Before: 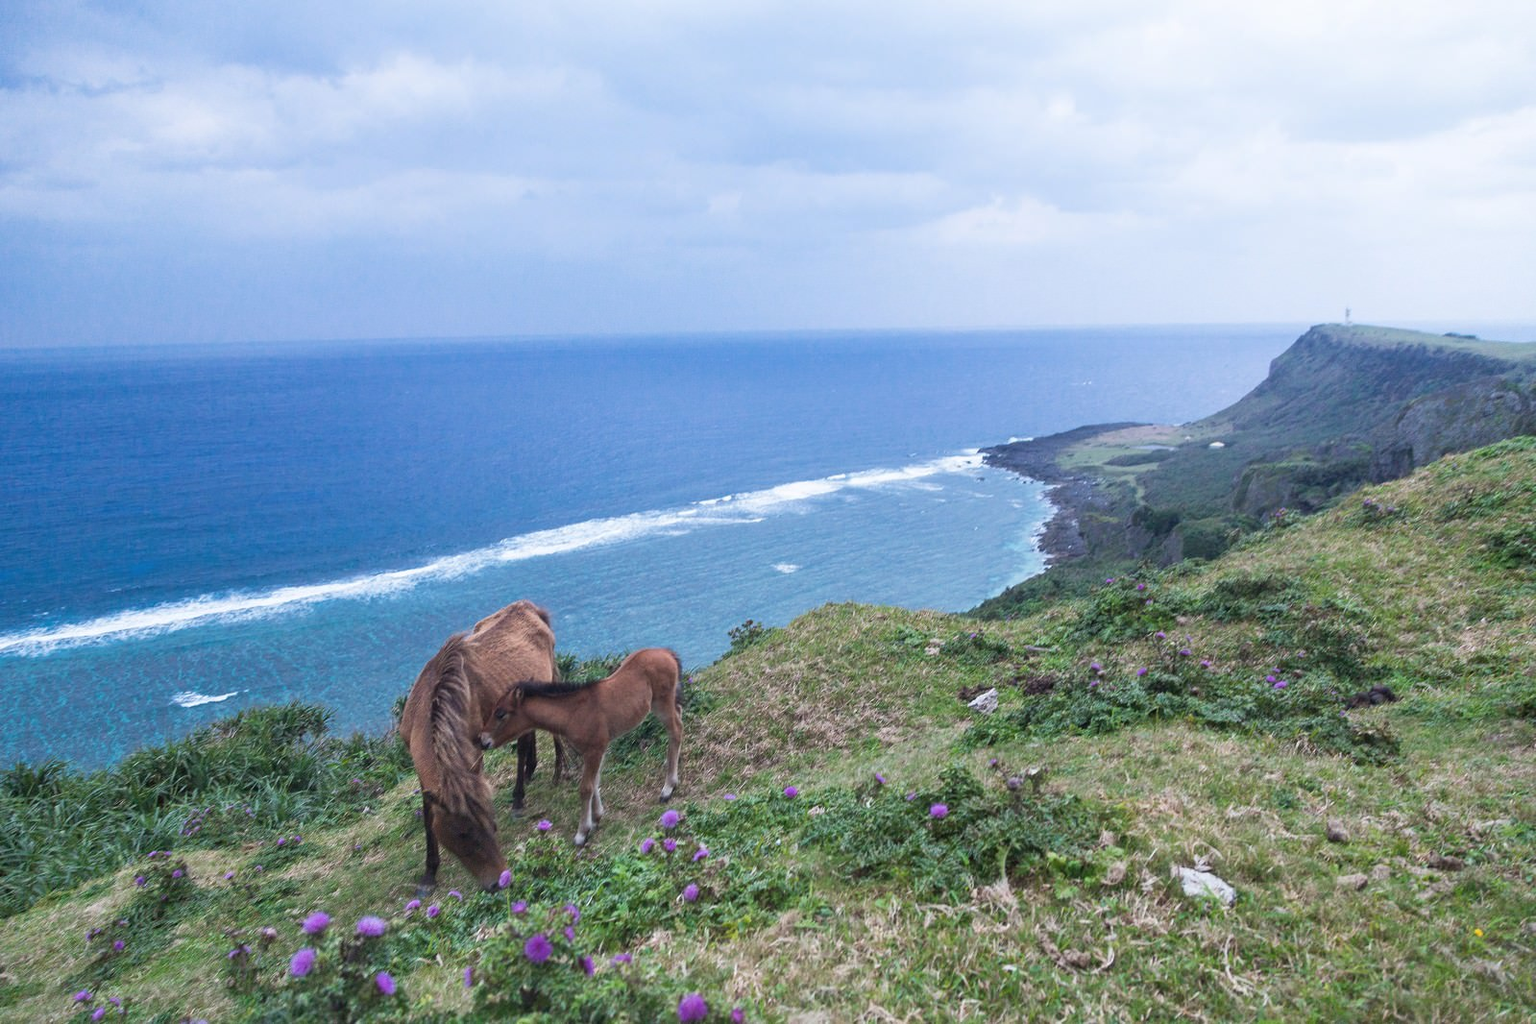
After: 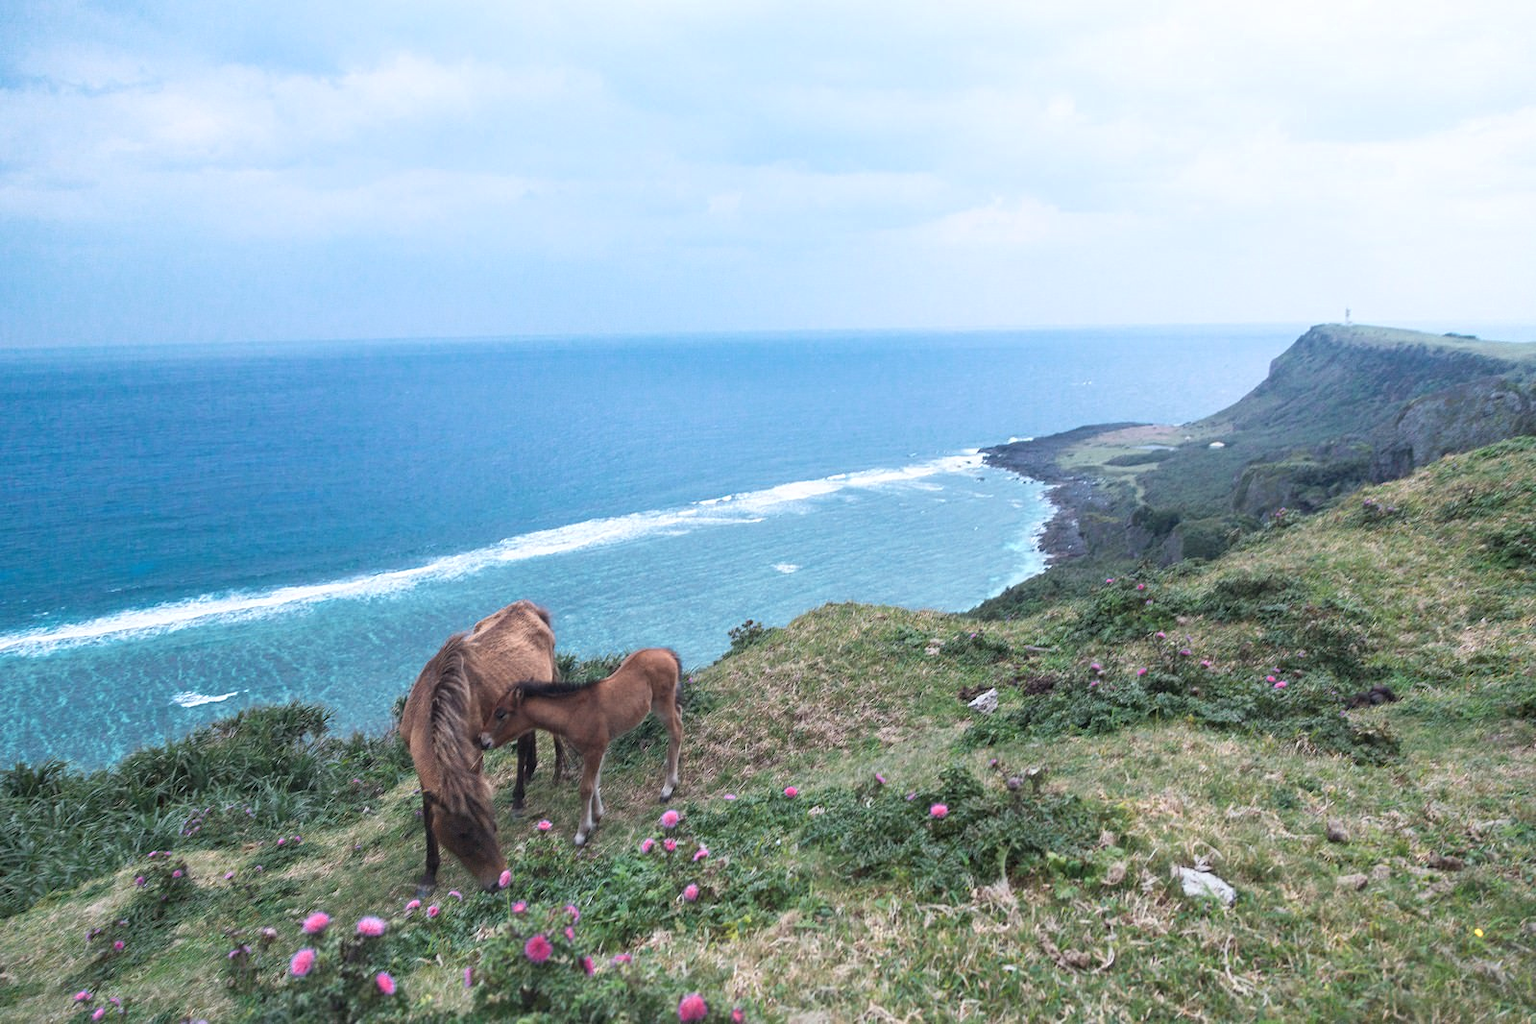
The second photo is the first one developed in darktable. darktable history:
color zones: curves: ch0 [(0.018, 0.548) (0.197, 0.654) (0.425, 0.447) (0.605, 0.658) (0.732, 0.579)]; ch1 [(0.105, 0.531) (0.224, 0.531) (0.386, 0.39) (0.618, 0.456) (0.732, 0.456) (0.956, 0.421)]; ch2 [(0.039, 0.583) (0.215, 0.465) (0.399, 0.544) (0.465, 0.548) (0.614, 0.447) (0.724, 0.43) (0.882, 0.623) (0.956, 0.632)], mix 31.74%
